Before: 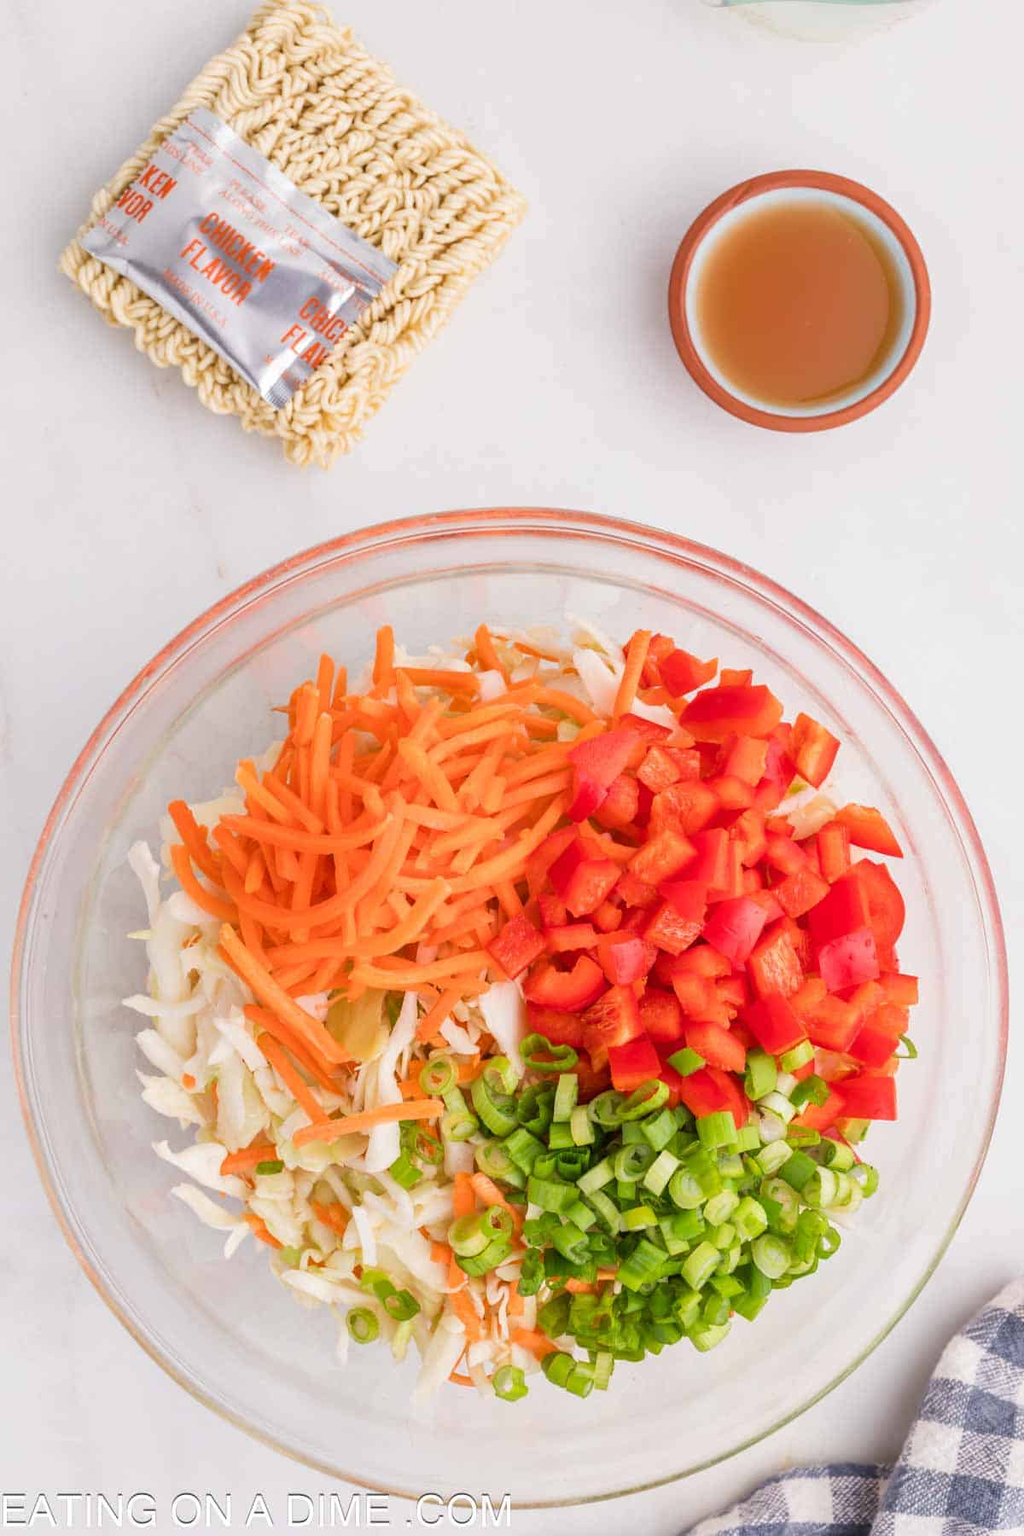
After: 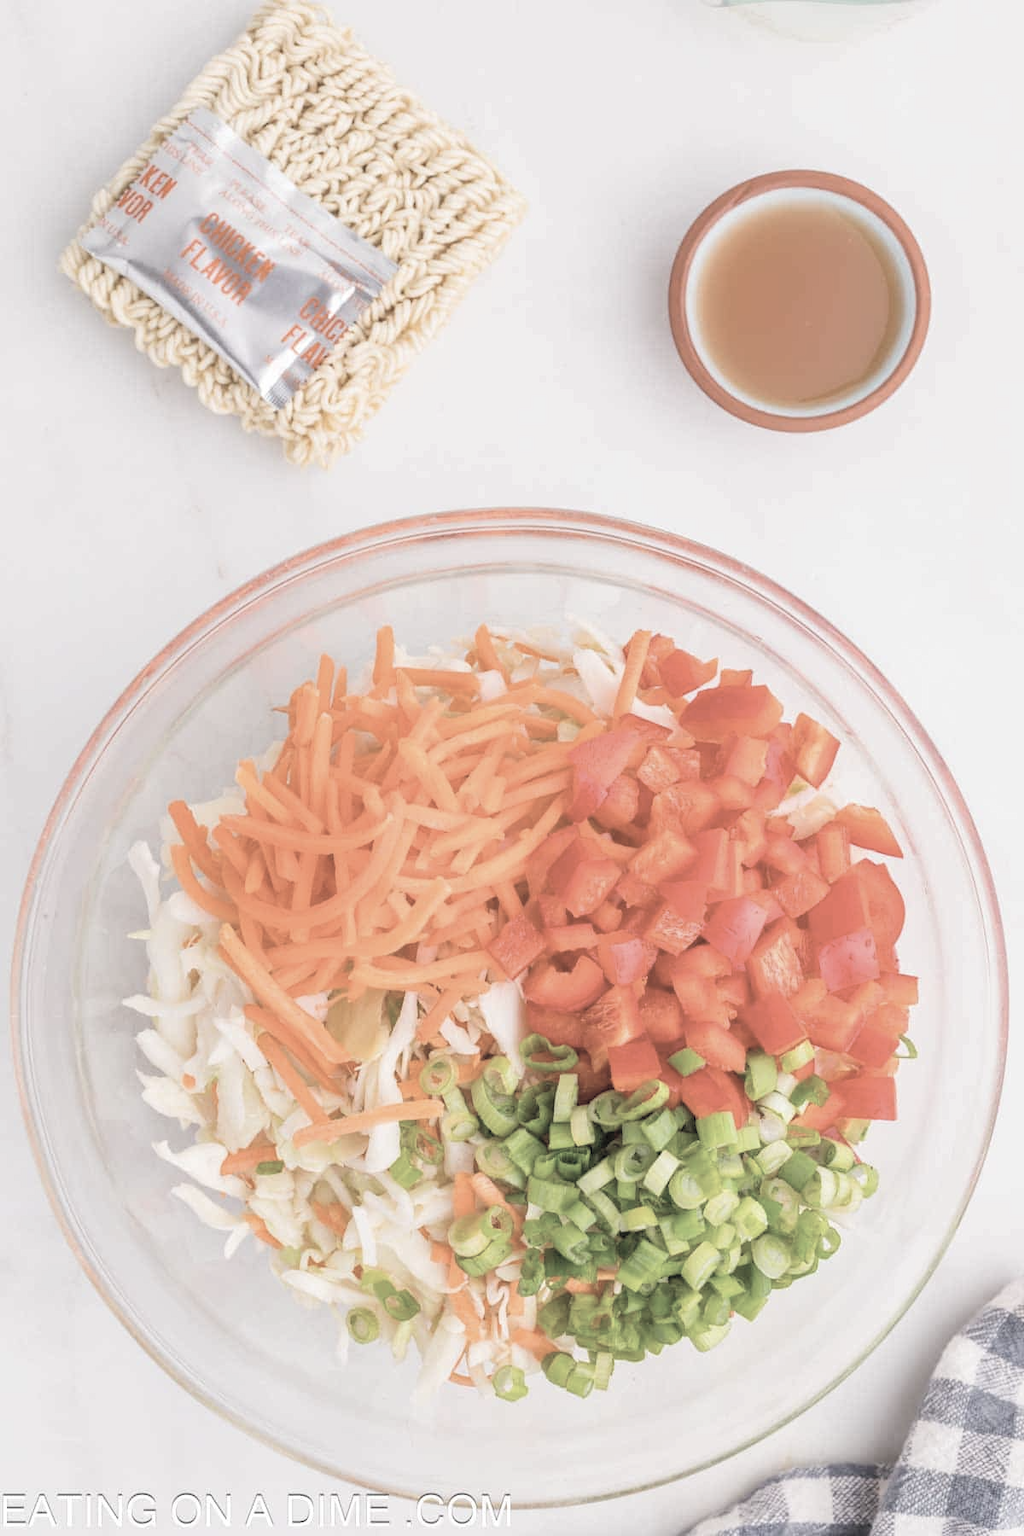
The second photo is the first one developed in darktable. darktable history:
contrast brightness saturation: brightness 0.18, saturation -0.512
